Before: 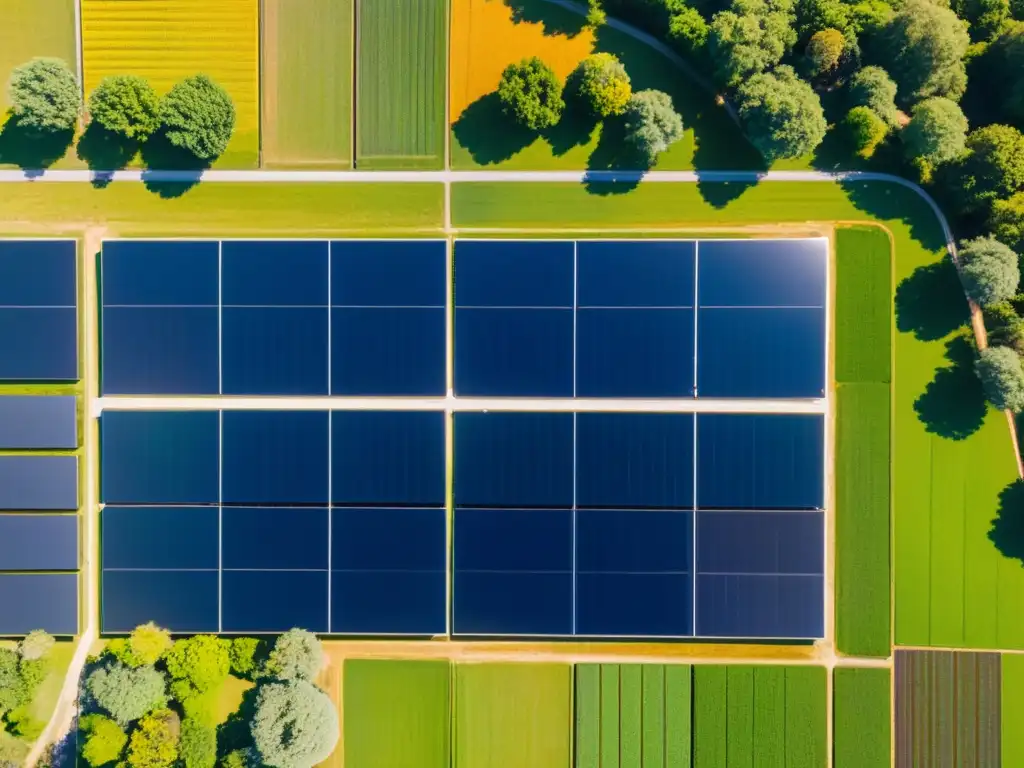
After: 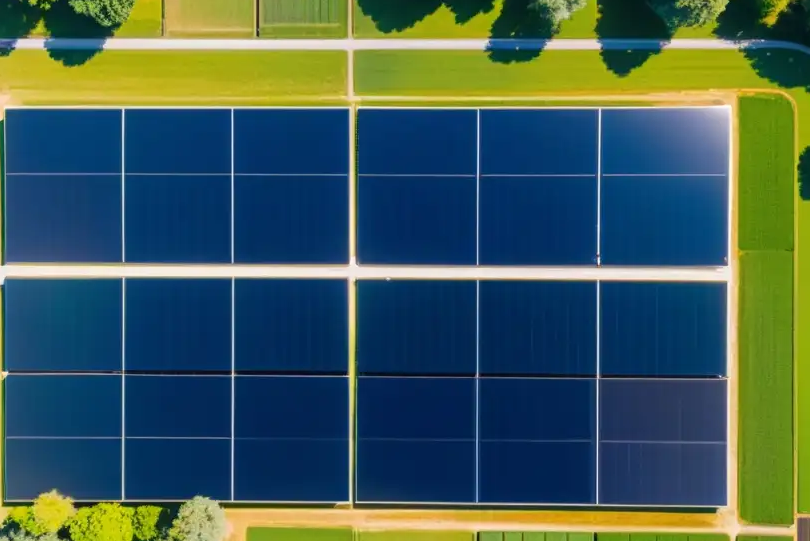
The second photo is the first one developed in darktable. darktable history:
crop: left 9.564%, top 17.188%, right 11.257%, bottom 12.345%
